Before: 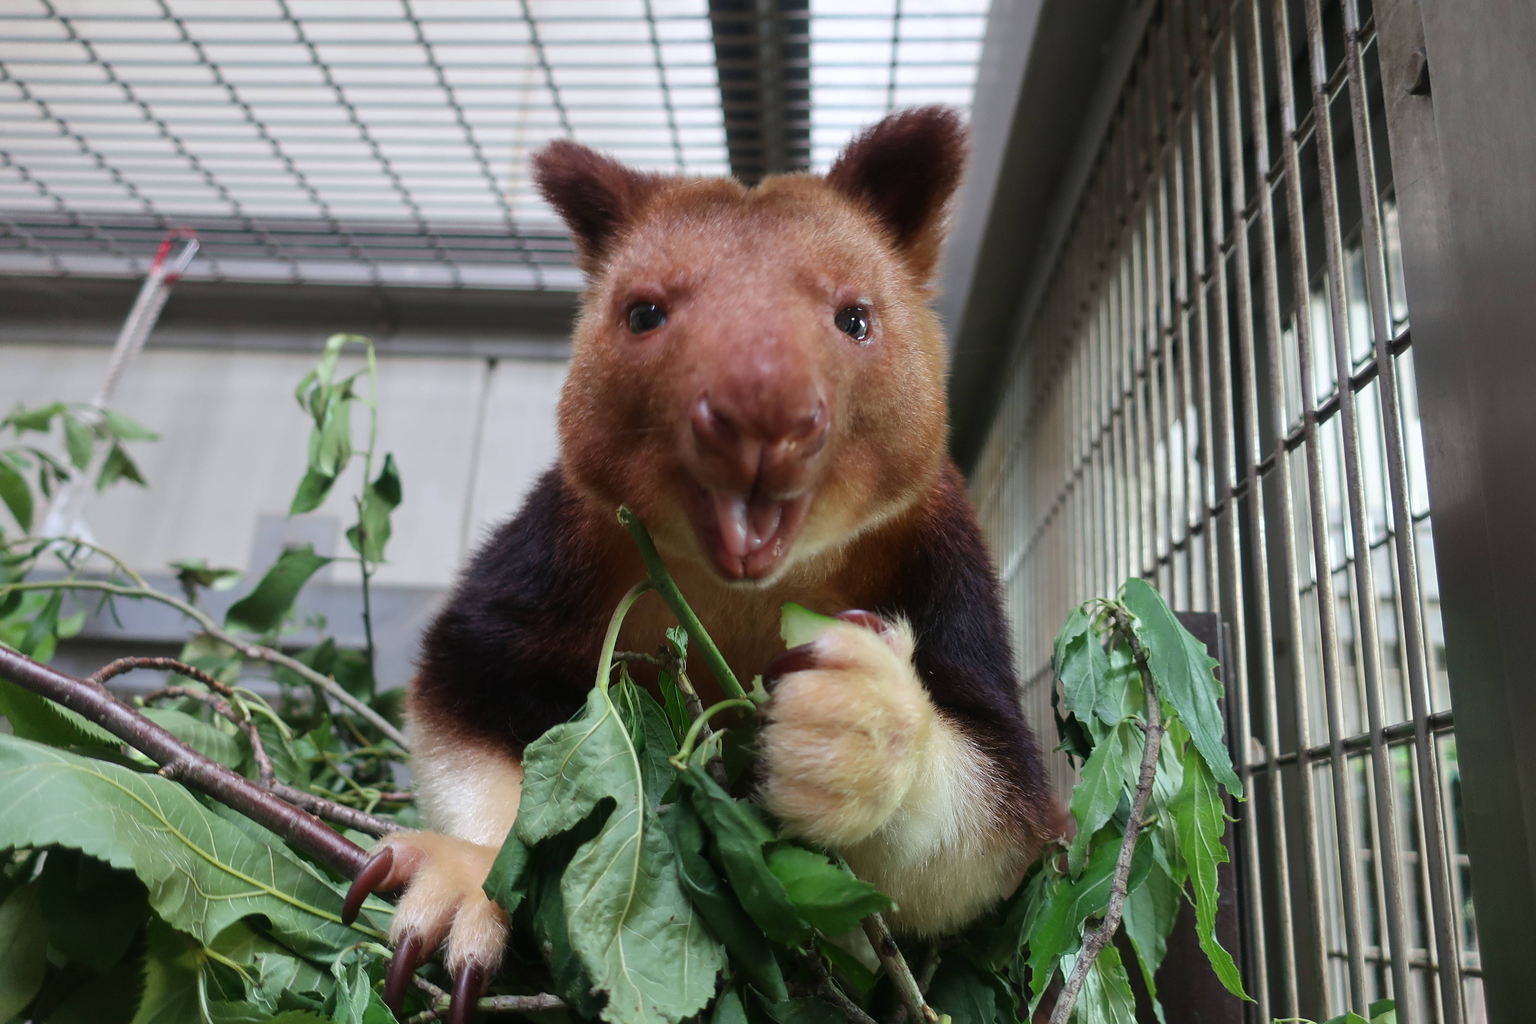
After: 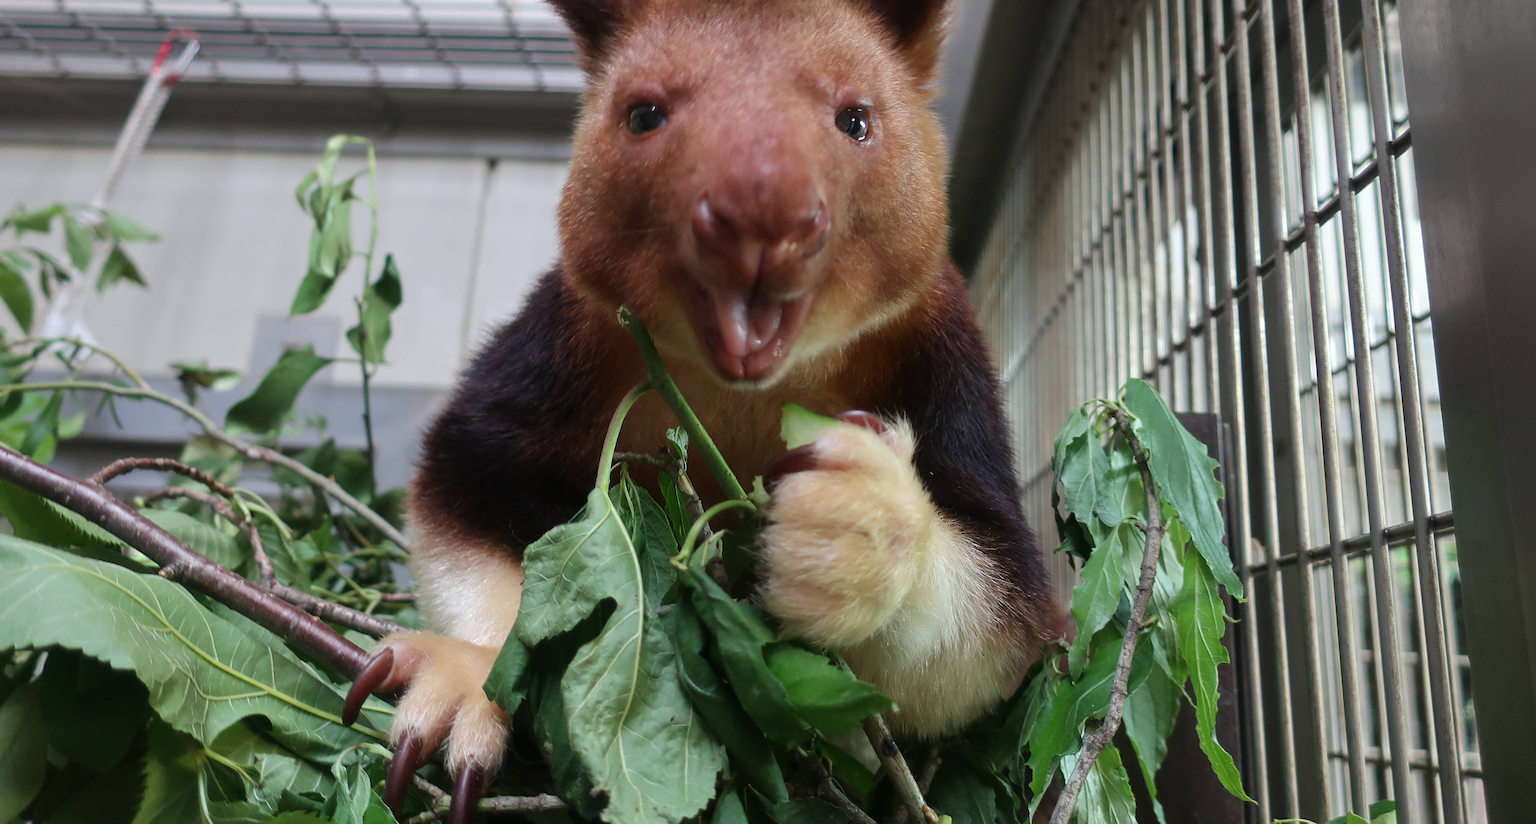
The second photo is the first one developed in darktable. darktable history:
crop and rotate: top 19.503%
